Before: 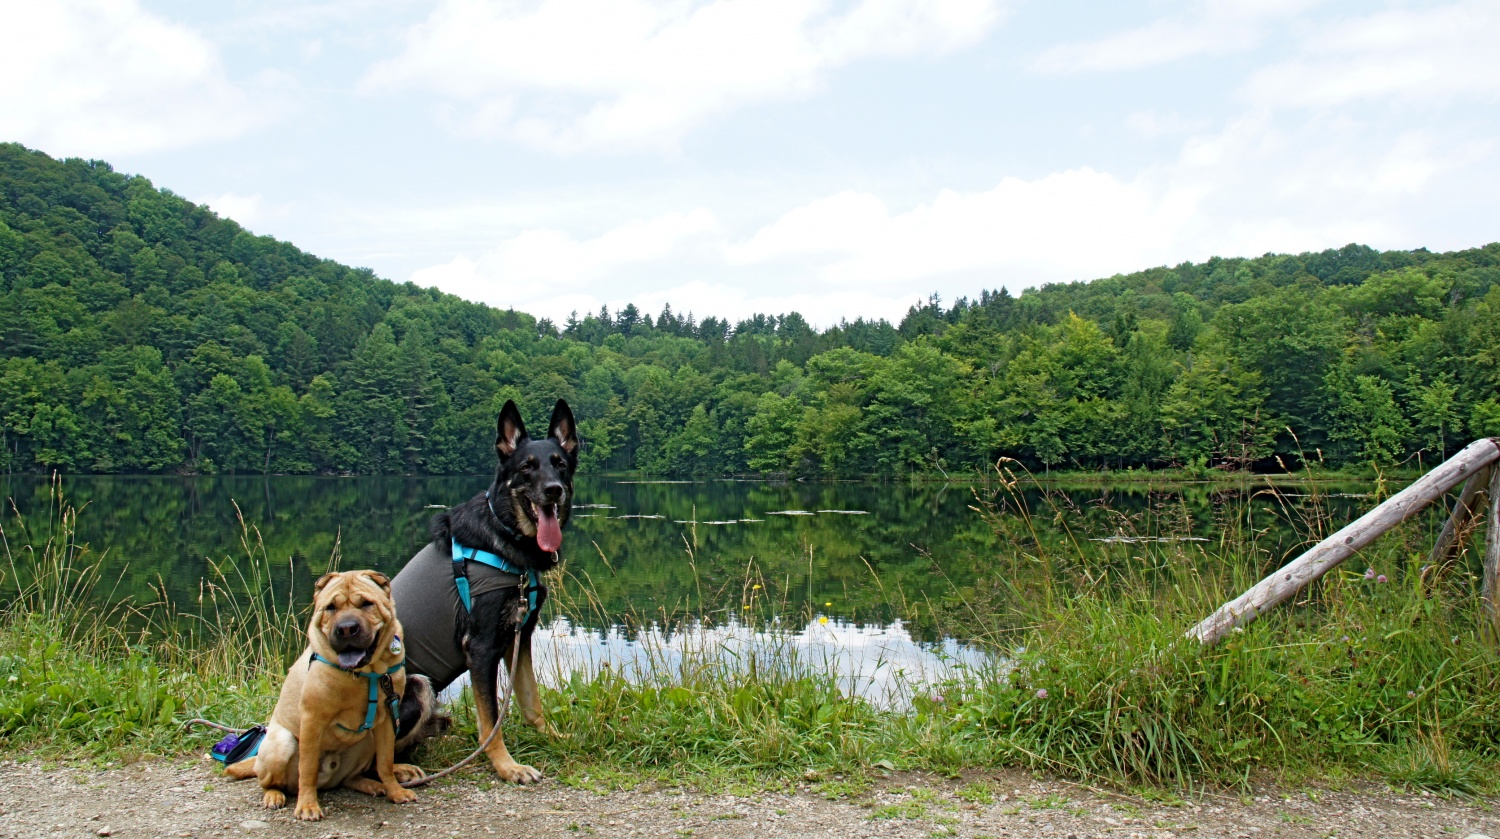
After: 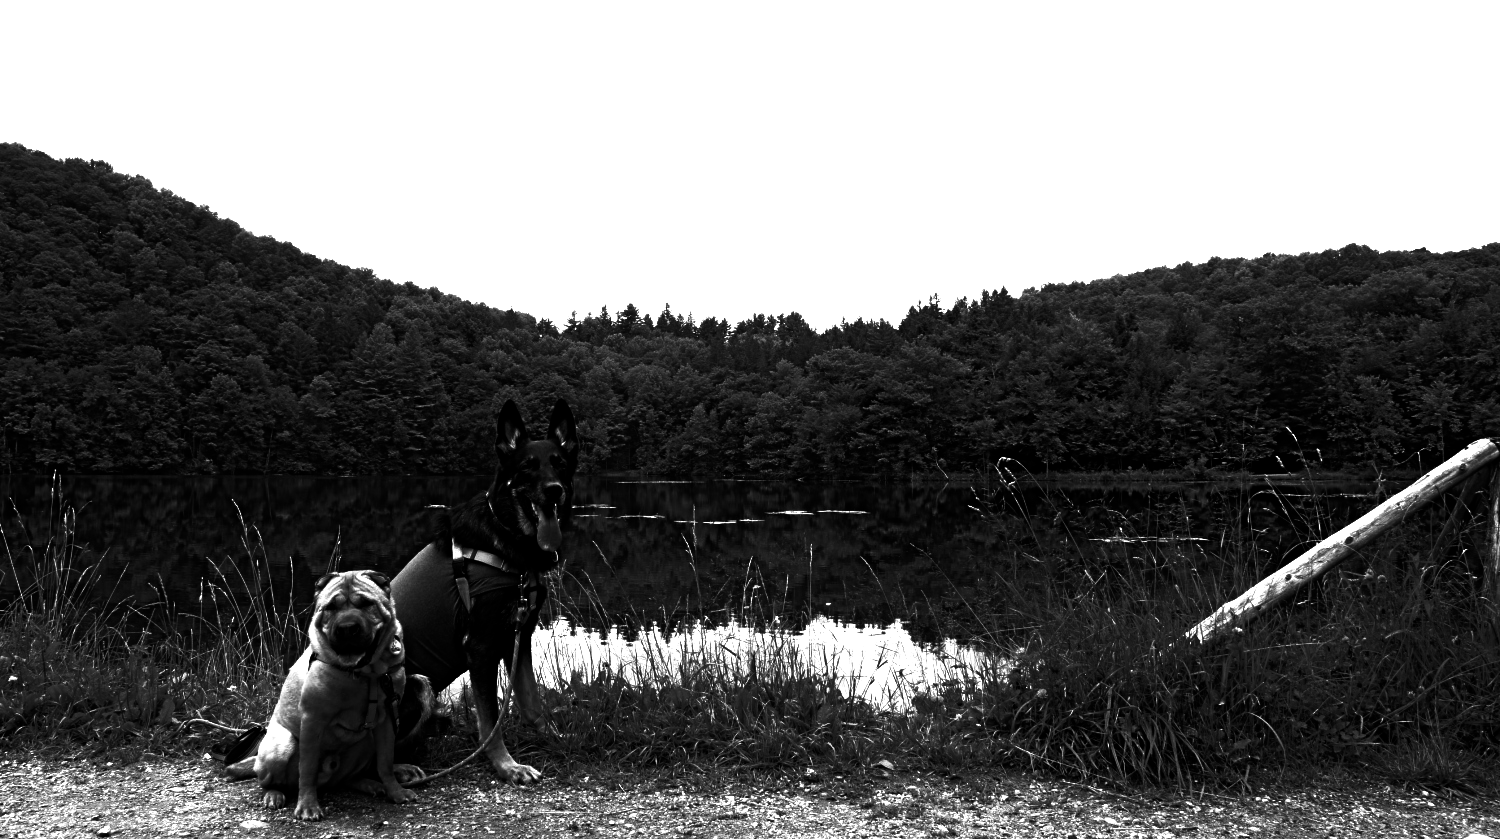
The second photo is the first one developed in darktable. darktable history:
exposure: exposure 0.785 EV, compensate highlight preservation false
contrast brightness saturation: brightness -1, saturation 1
monochrome: a -11.7, b 1.62, size 0.5, highlights 0.38
